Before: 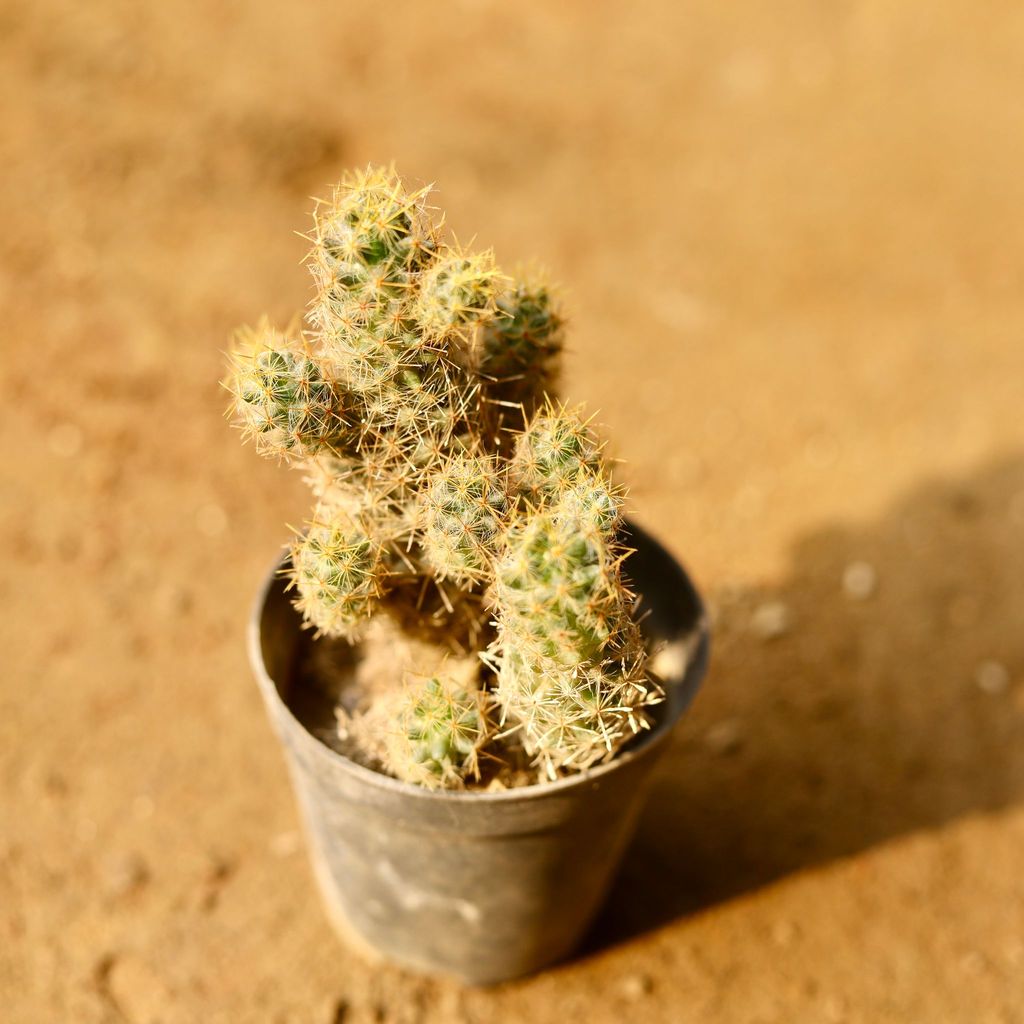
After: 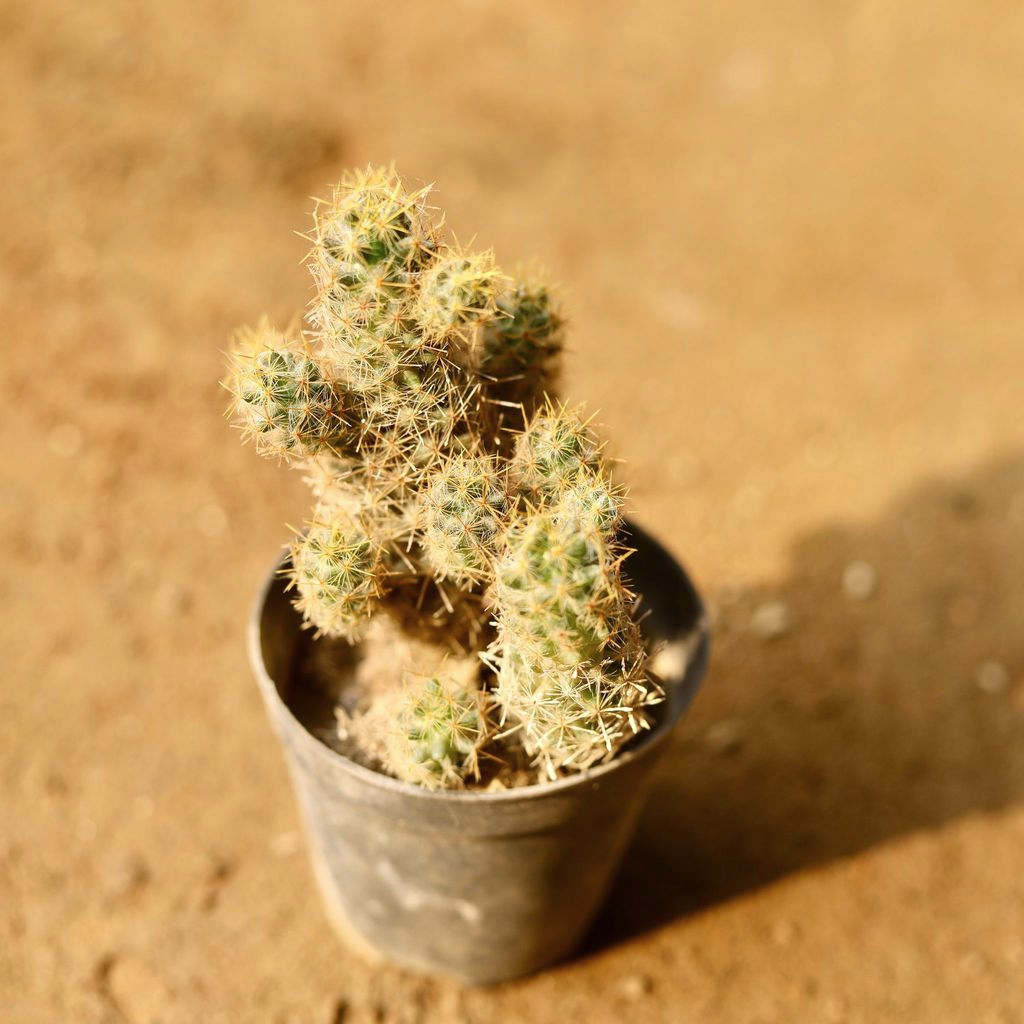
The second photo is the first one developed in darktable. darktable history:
contrast brightness saturation: saturation -0.083
